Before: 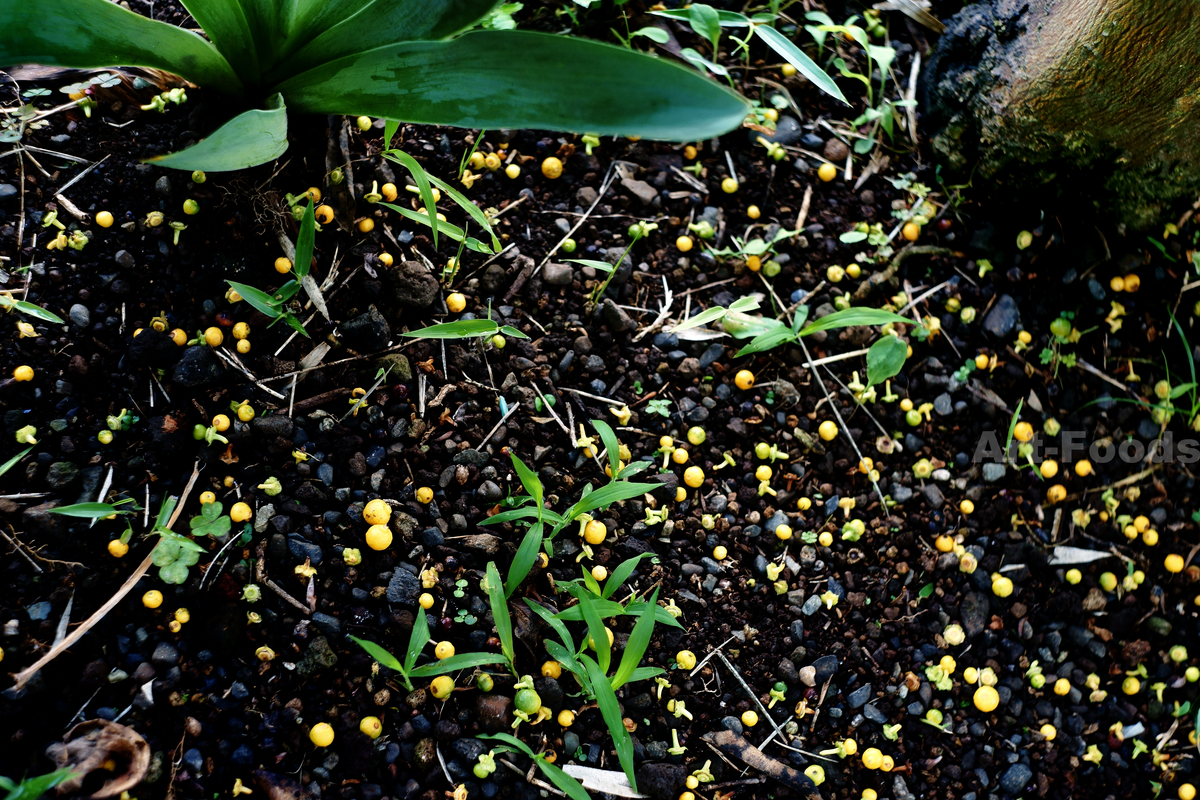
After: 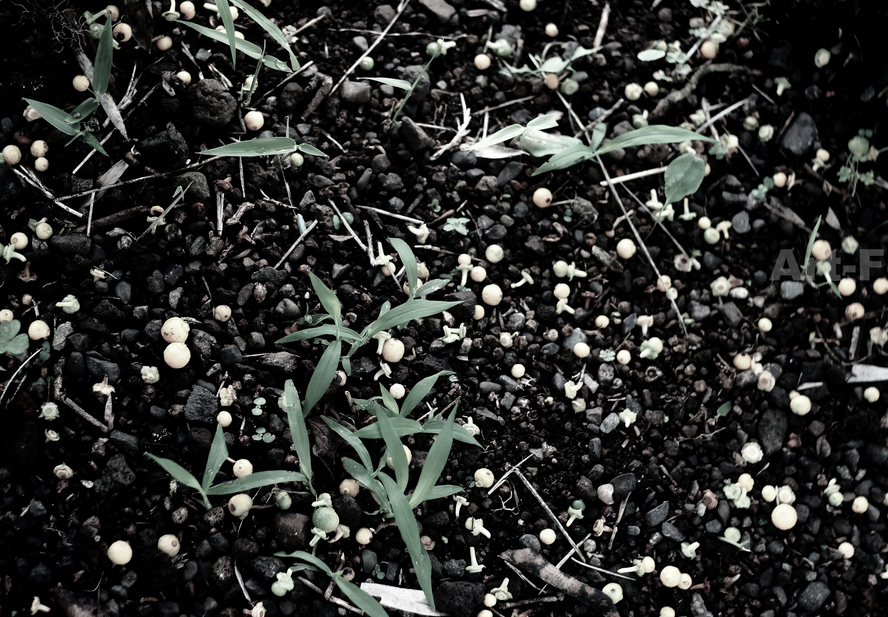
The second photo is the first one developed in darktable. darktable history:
crop: left 16.871%, top 22.857%, right 9.116%
color contrast: green-magenta contrast 0.3, blue-yellow contrast 0.15
